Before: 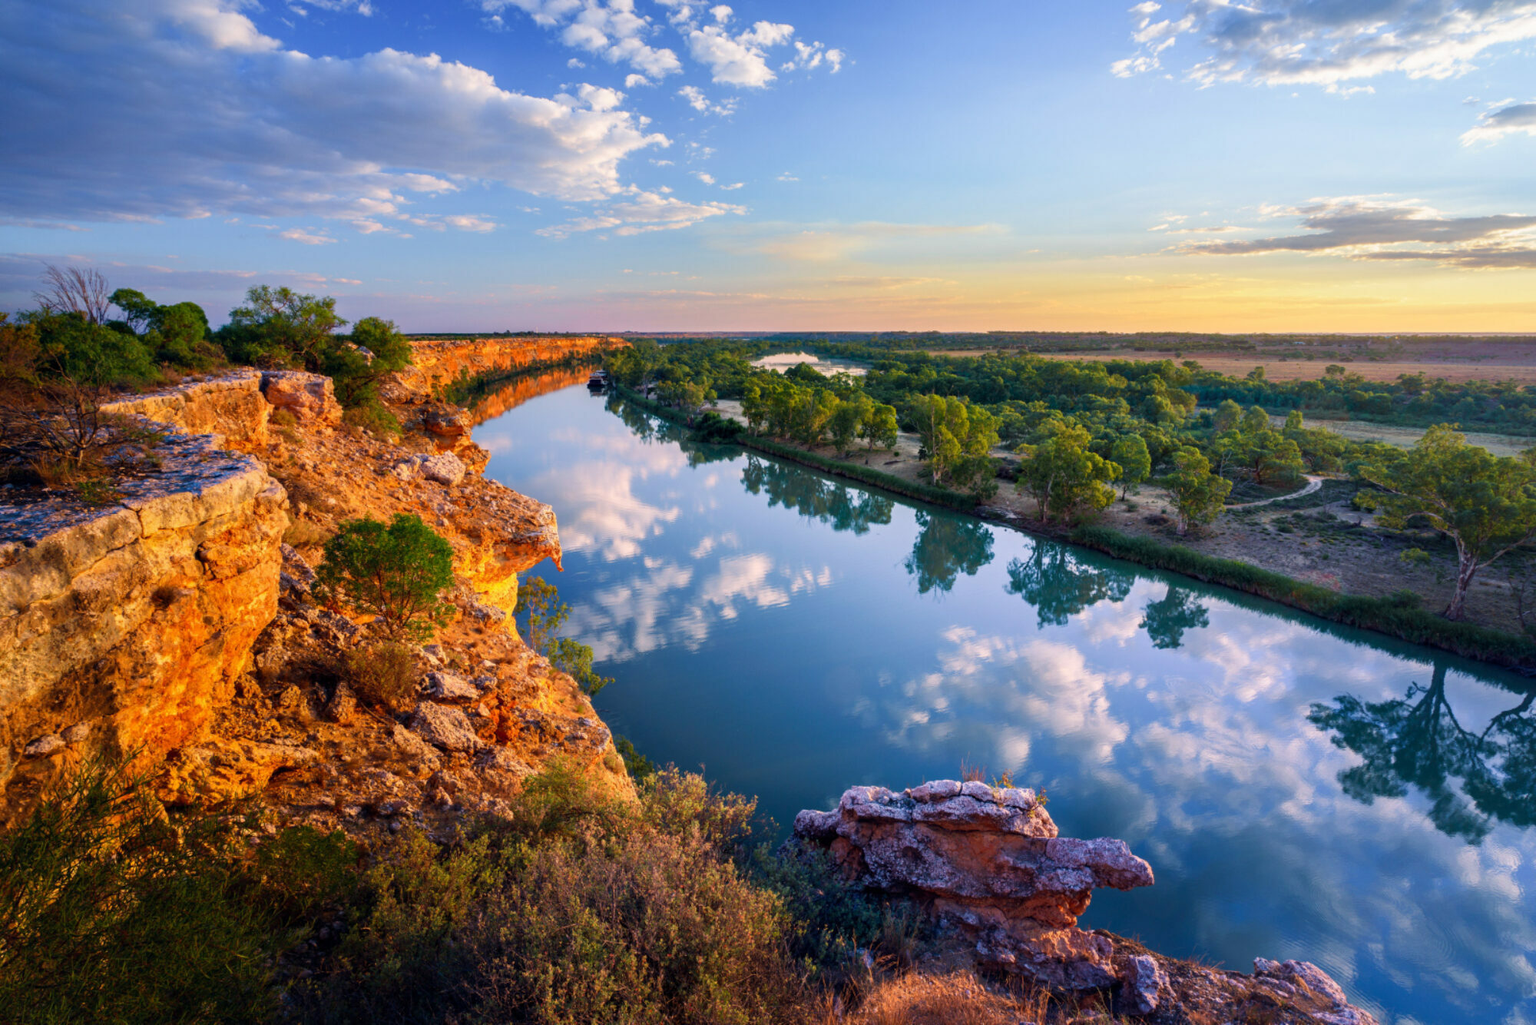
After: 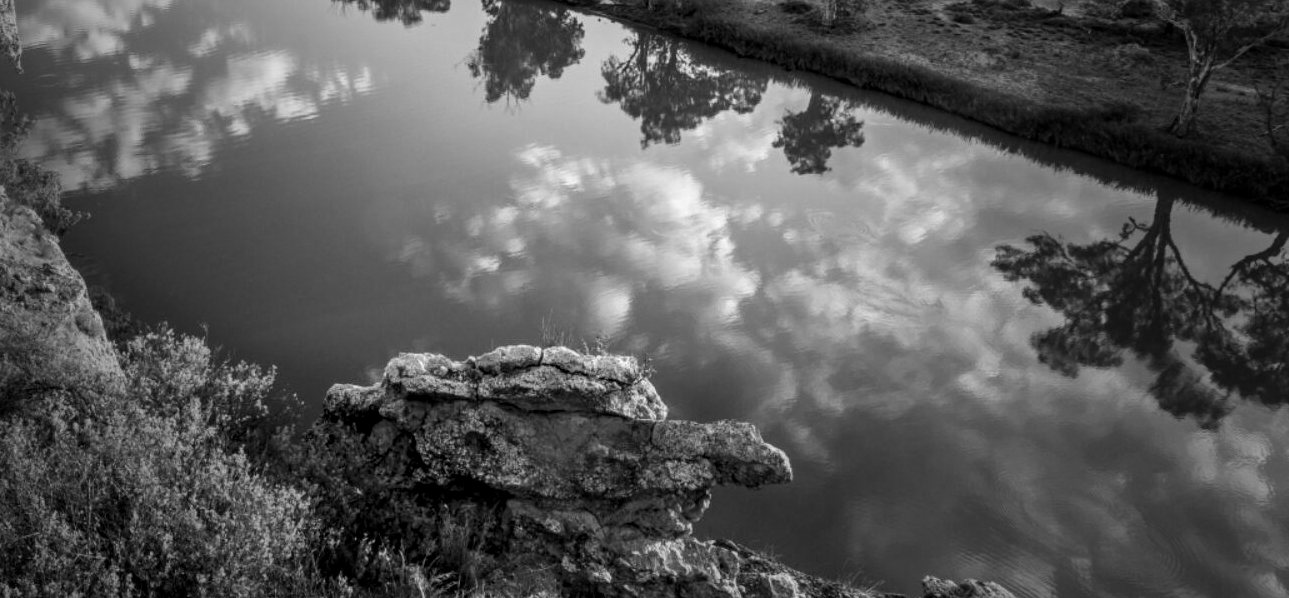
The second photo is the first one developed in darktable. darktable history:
crop and rotate: left 35.509%, top 50.238%, bottom 4.934%
shadows and highlights: soften with gaussian
contrast brightness saturation: contrast 0.1, saturation -0.36
local contrast: on, module defaults
vignetting: fall-off start 33.76%, fall-off radius 64.94%, brightness -0.575, center (-0.12, -0.002), width/height ratio 0.959
base curve: preserve colors none
monochrome: a 0, b 0, size 0.5, highlights 0.57
